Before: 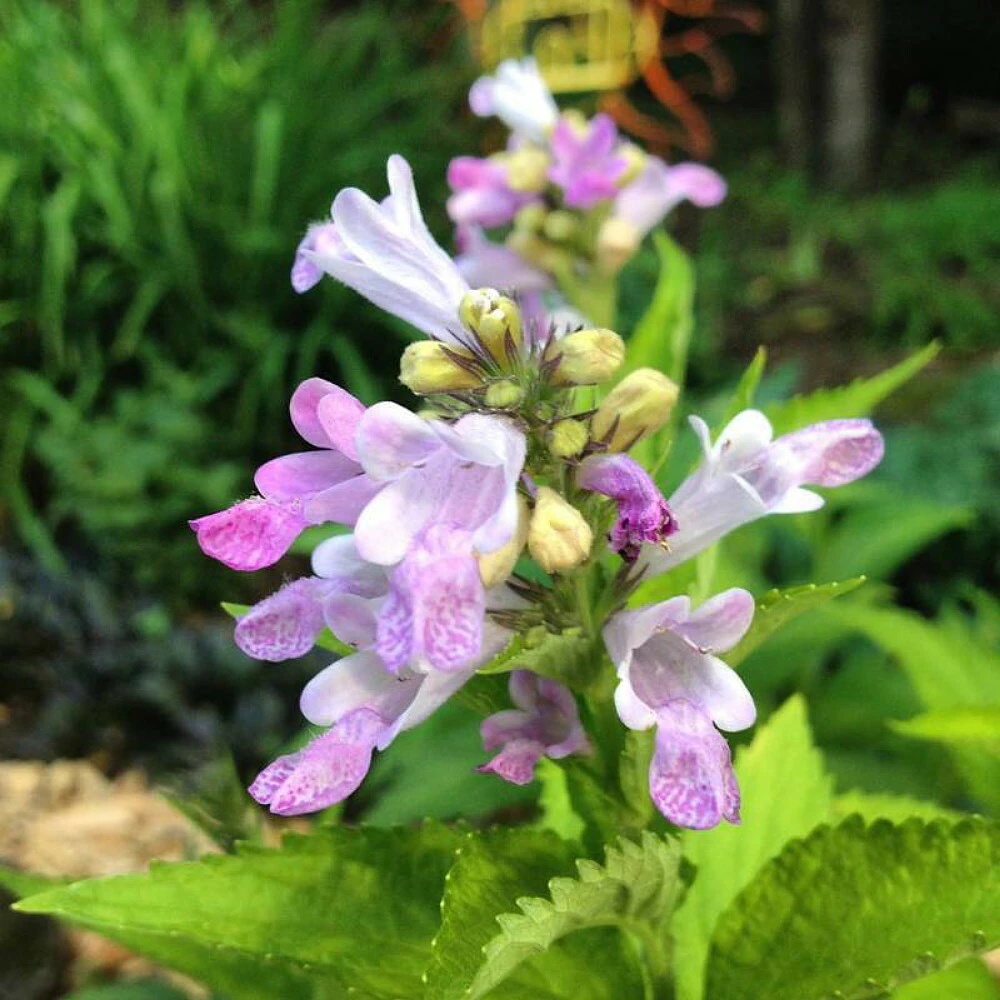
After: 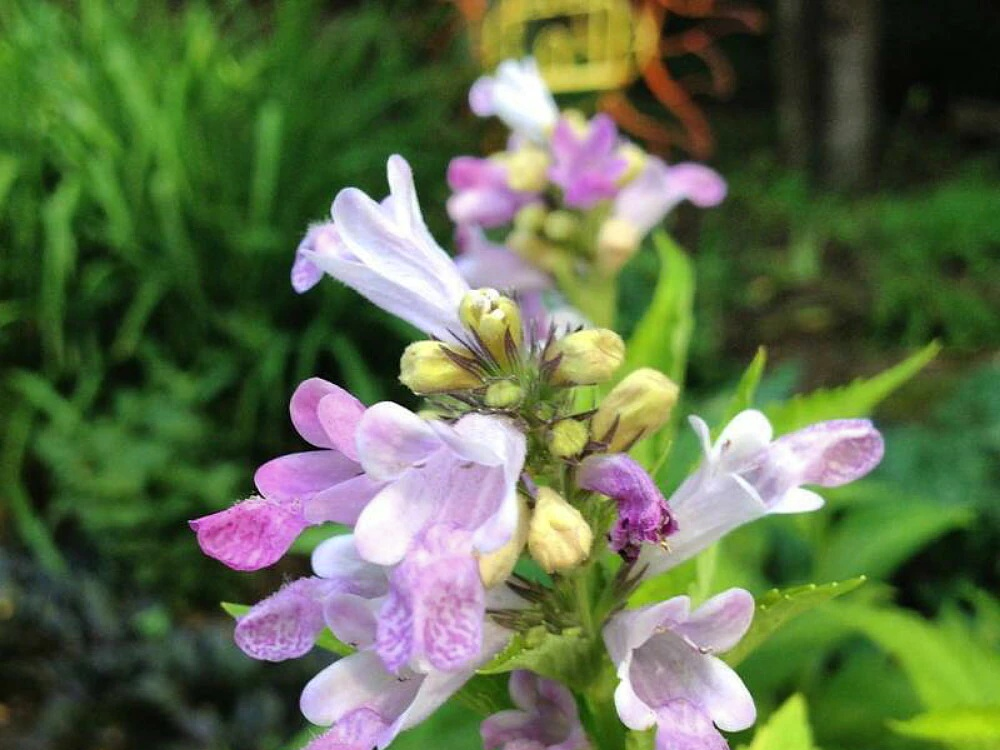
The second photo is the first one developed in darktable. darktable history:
color zones: curves: ch0 [(0.068, 0.464) (0.25, 0.5) (0.48, 0.508) (0.75, 0.536) (0.886, 0.476) (0.967, 0.456)]; ch1 [(0.066, 0.456) (0.25, 0.5) (0.616, 0.508) (0.746, 0.56) (0.934, 0.444)]
crop: bottom 24.967%
